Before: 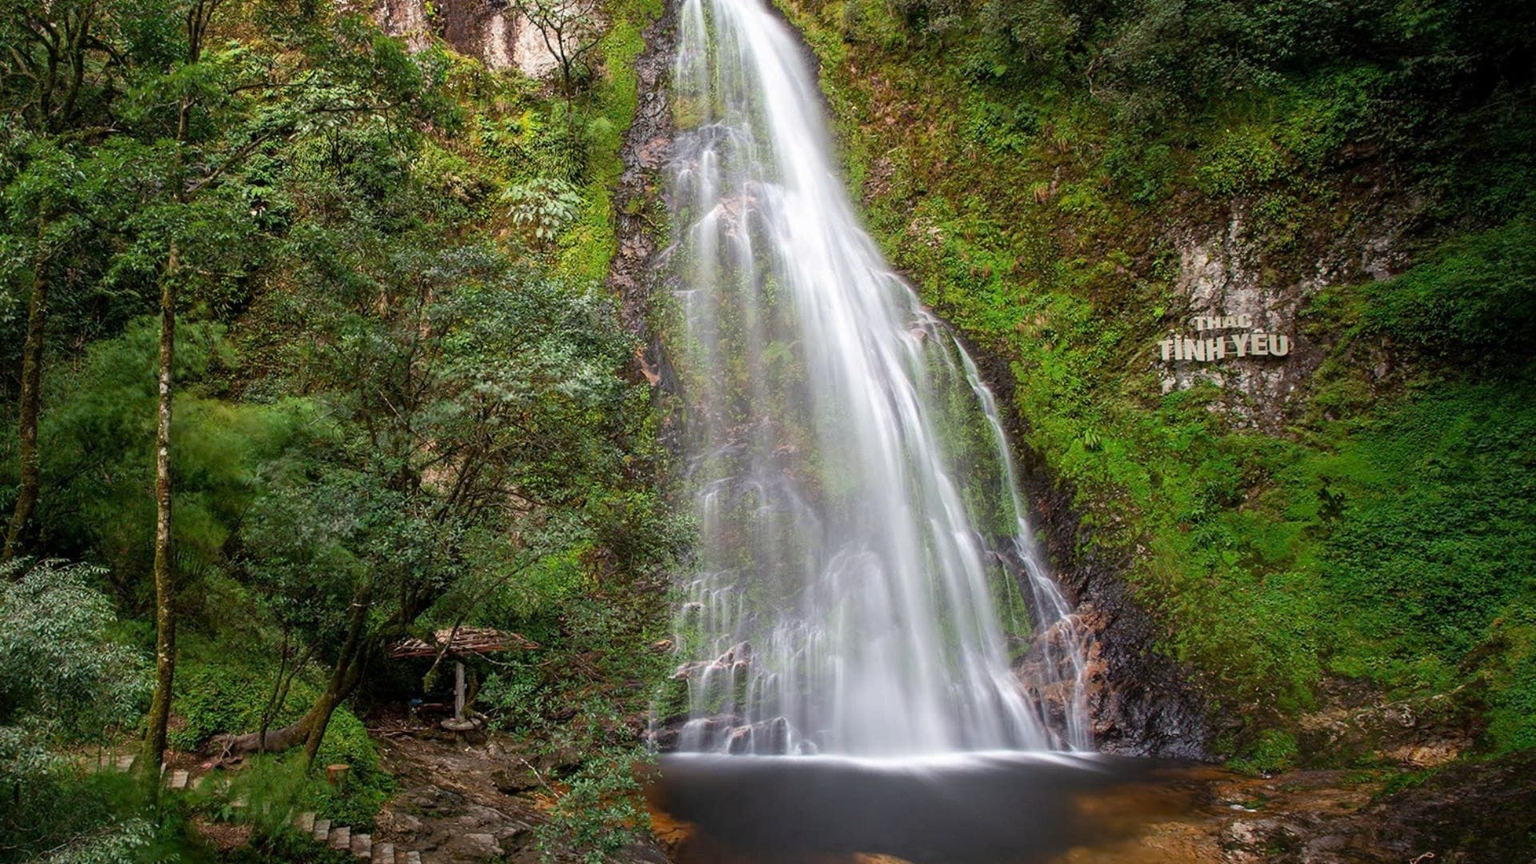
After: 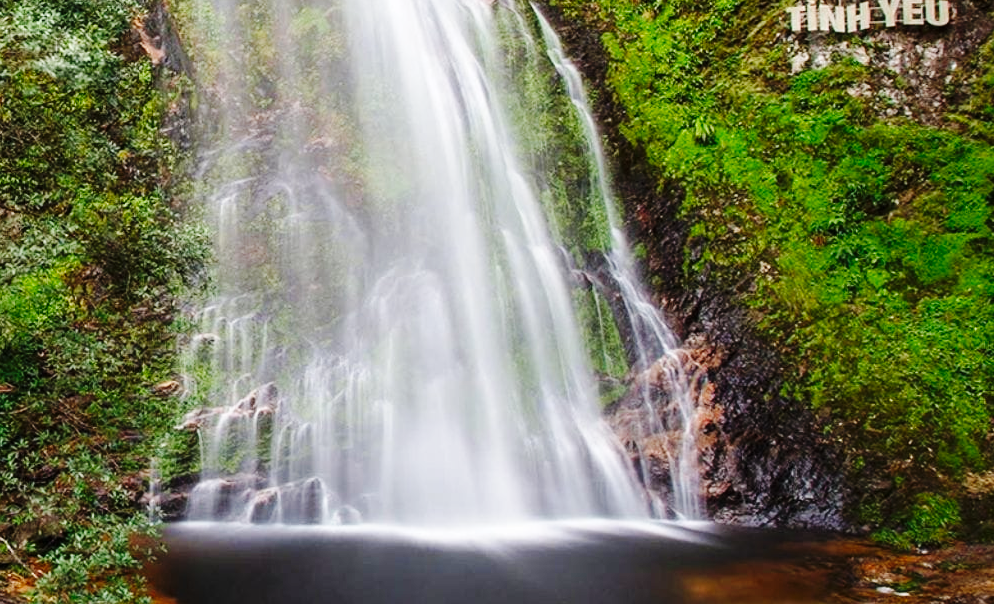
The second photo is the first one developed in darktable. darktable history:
base curve: curves: ch0 [(0, 0) (0.036, 0.025) (0.121, 0.166) (0.206, 0.329) (0.605, 0.79) (1, 1)], preserve colors none
crop: left 34.479%, top 38.822%, right 13.718%, bottom 5.172%
